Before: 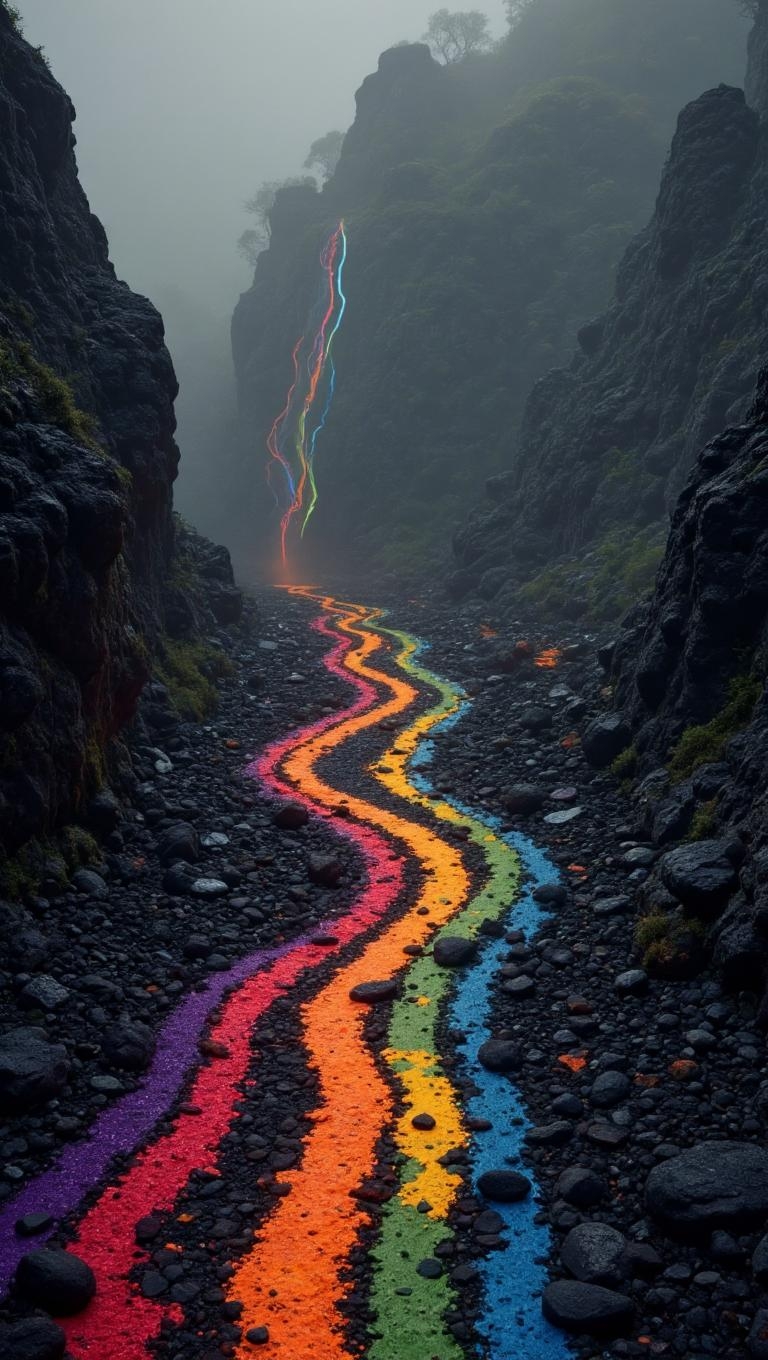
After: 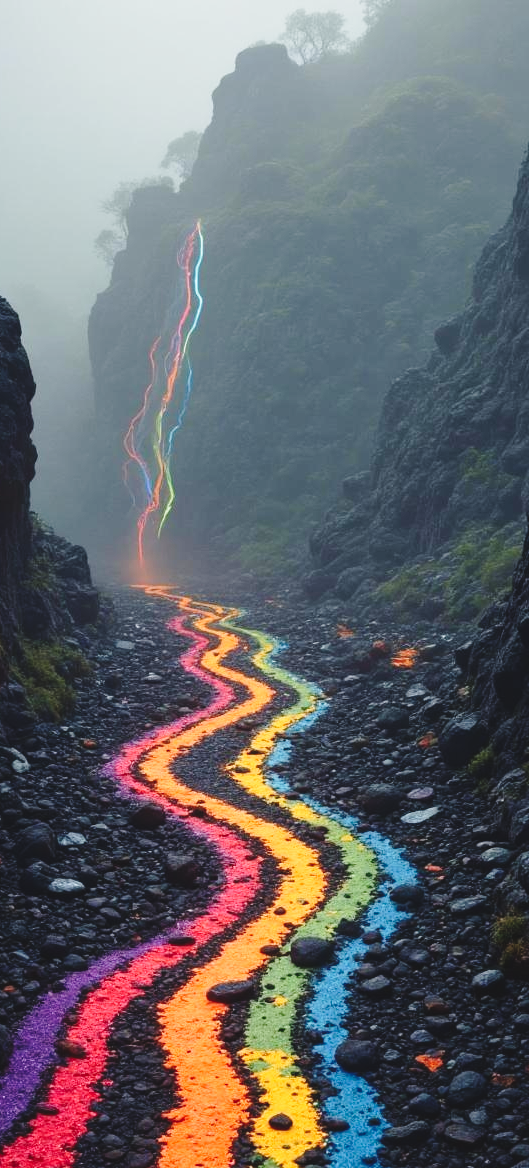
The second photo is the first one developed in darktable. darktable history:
crop: left 18.734%, right 12.32%, bottom 14.099%
exposure: black level correction -0.009, exposure 0.066 EV, compensate highlight preservation false
base curve: curves: ch0 [(0, 0) (0.028, 0.03) (0.121, 0.232) (0.46, 0.748) (0.859, 0.968) (1, 1)], preserve colors none
